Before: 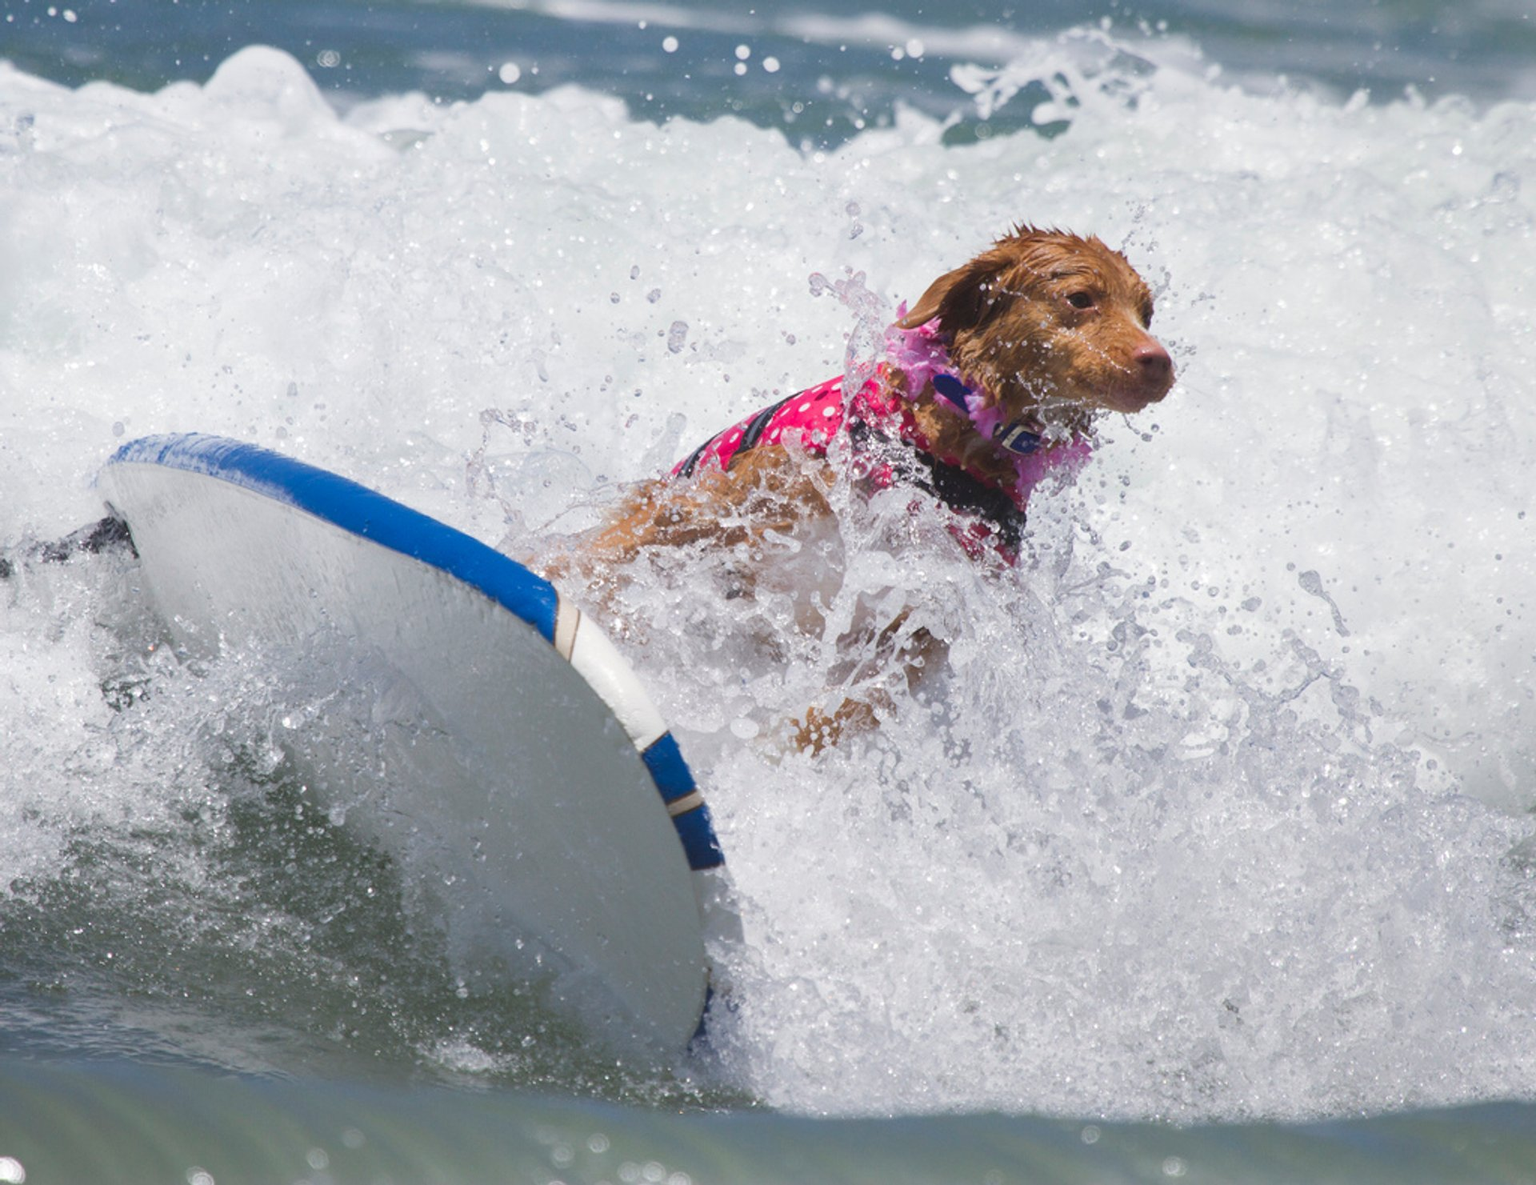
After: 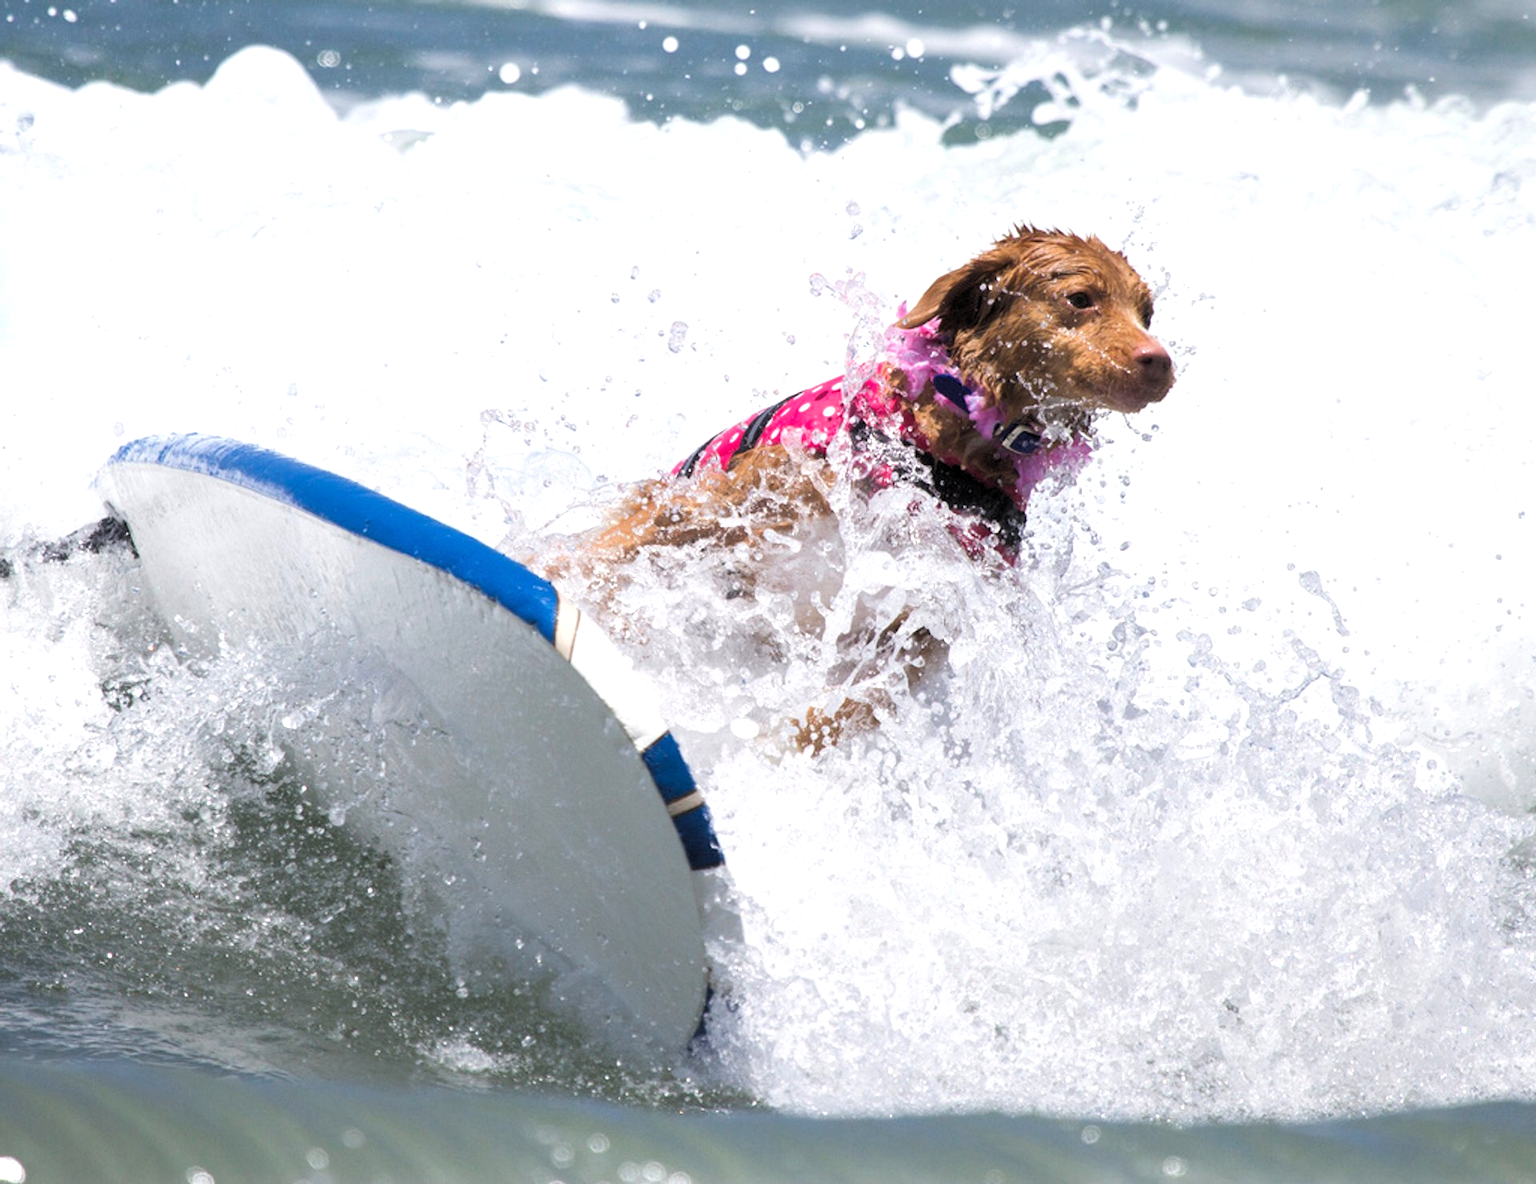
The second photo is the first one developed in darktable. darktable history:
tone equalizer: -8 EV -0.417 EV, -7 EV -0.389 EV, -6 EV -0.333 EV, -5 EV -0.222 EV, -3 EV 0.222 EV, -2 EV 0.333 EV, -1 EV 0.389 EV, +0 EV 0.417 EV, edges refinement/feathering 500, mask exposure compensation -1.57 EV, preserve details no
rgb levels: levels [[0.01, 0.419, 0.839], [0, 0.5, 1], [0, 0.5, 1]]
